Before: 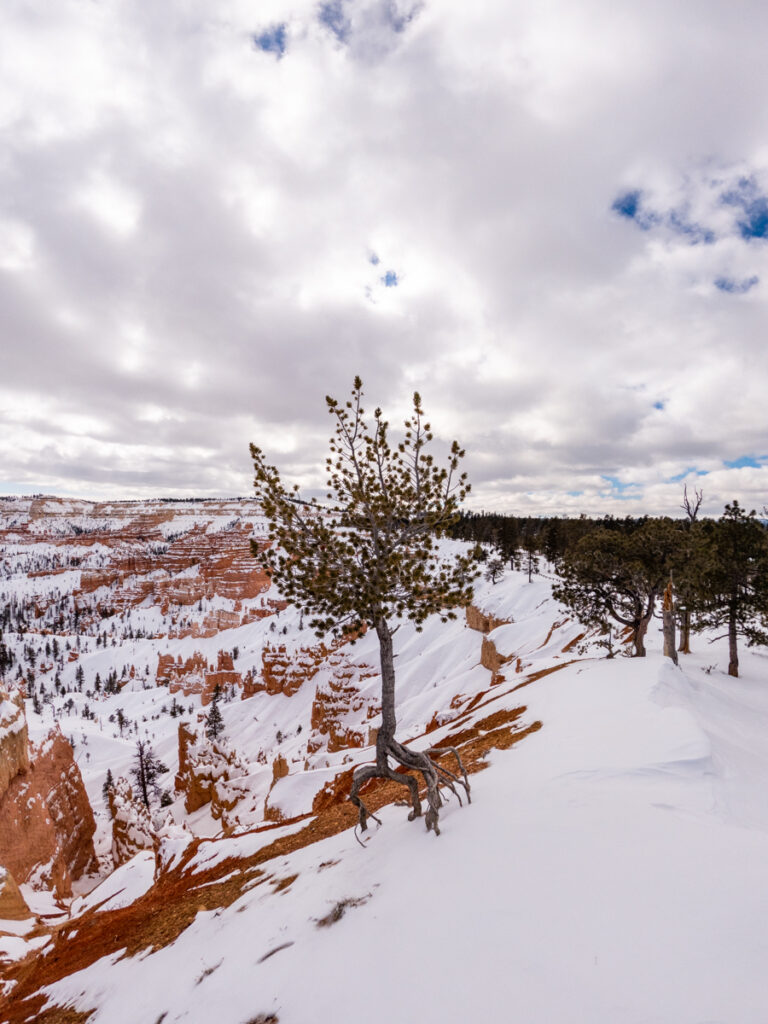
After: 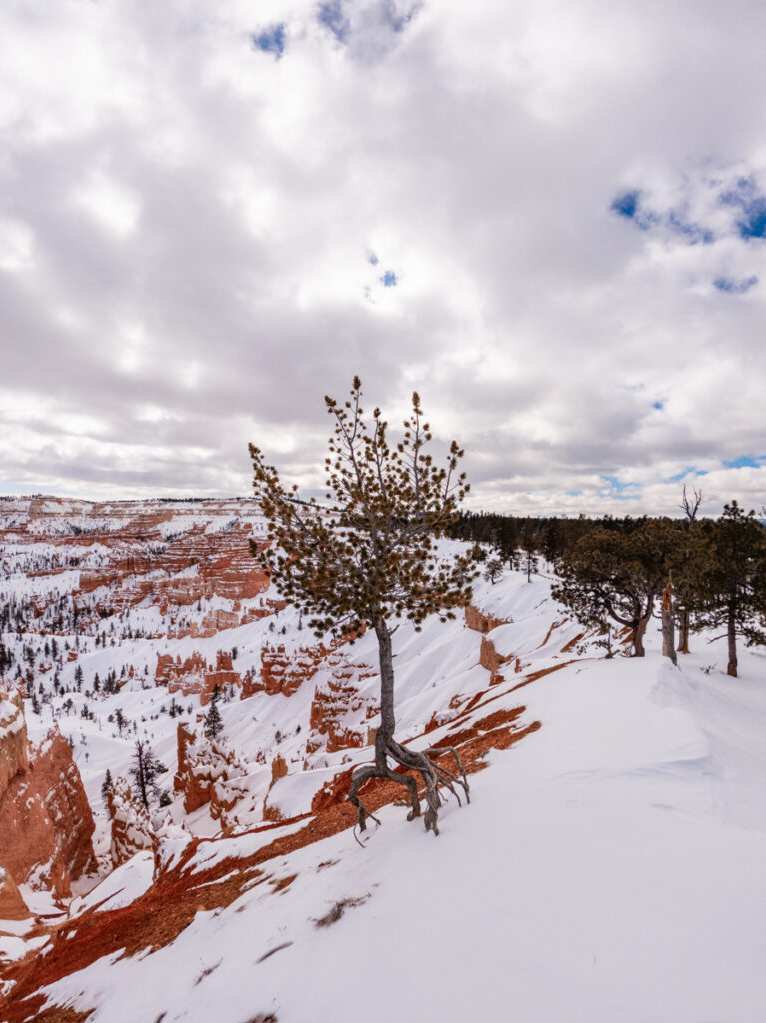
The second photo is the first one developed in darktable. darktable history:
crop and rotate: left 0.195%, bottom 0.013%
contrast brightness saturation: contrast -0.015, brightness -0.005, saturation 0.038
color zones: curves: ch2 [(0, 0.5) (0.084, 0.497) (0.323, 0.335) (0.4, 0.497) (1, 0.5)]
